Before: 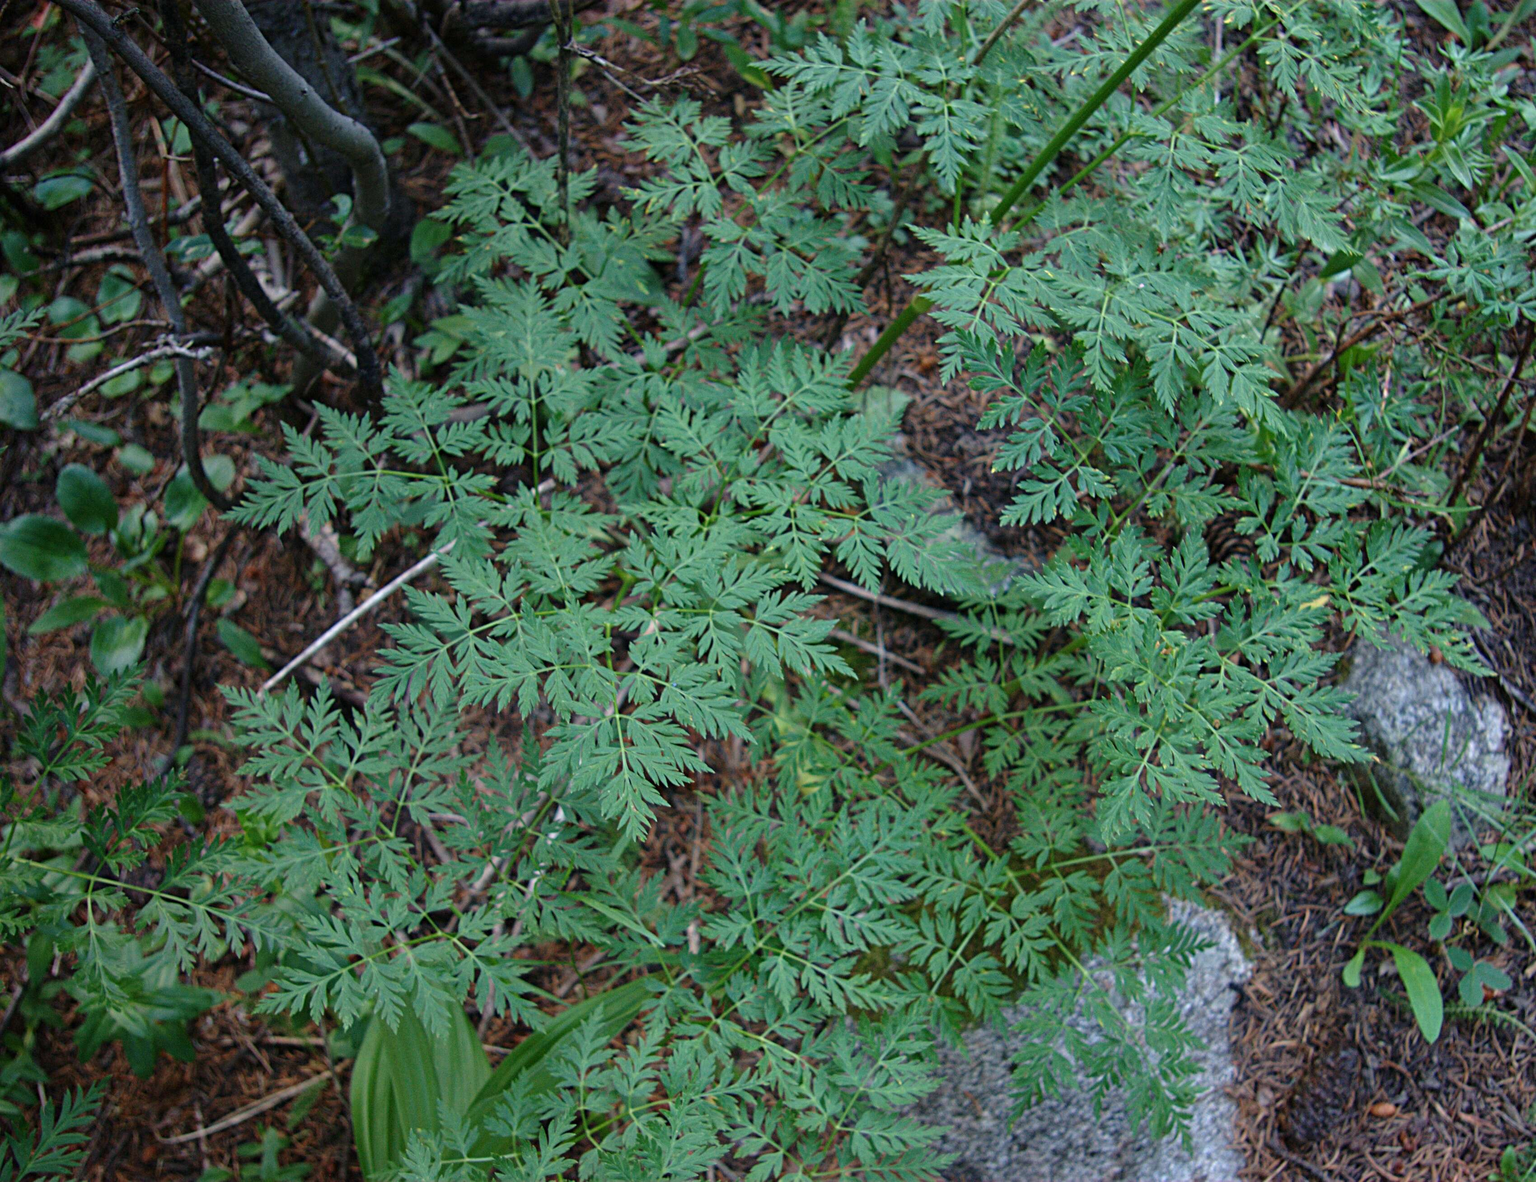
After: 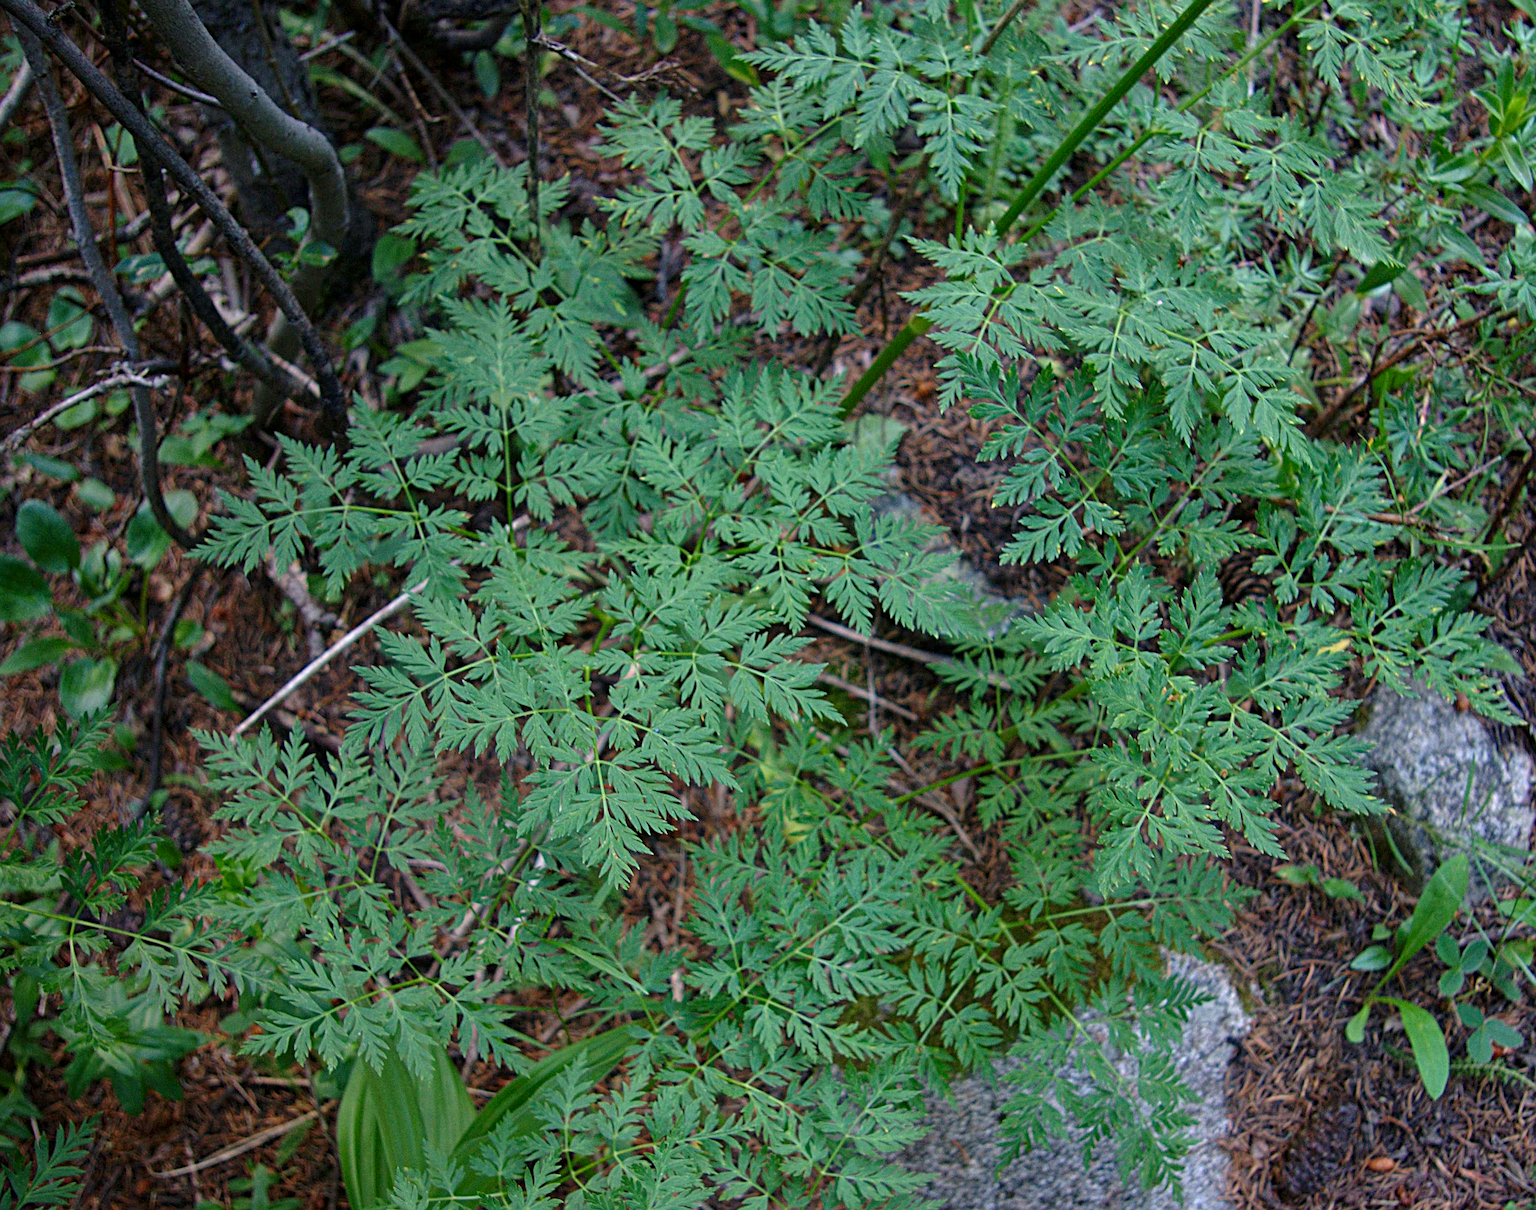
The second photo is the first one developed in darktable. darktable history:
sharpen: on, module defaults
rotate and perspective: rotation 0.074°, lens shift (vertical) 0.096, lens shift (horizontal) -0.041, crop left 0.043, crop right 0.952, crop top 0.024, crop bottom 0.979
local contrast: highlights 100%, shadows 100%, detail 120%, midtone range 0.2
color correction: highlights a* 3.22, highlights b* 1.93, saturation 1.19
tone equalizer: on, module defaults
